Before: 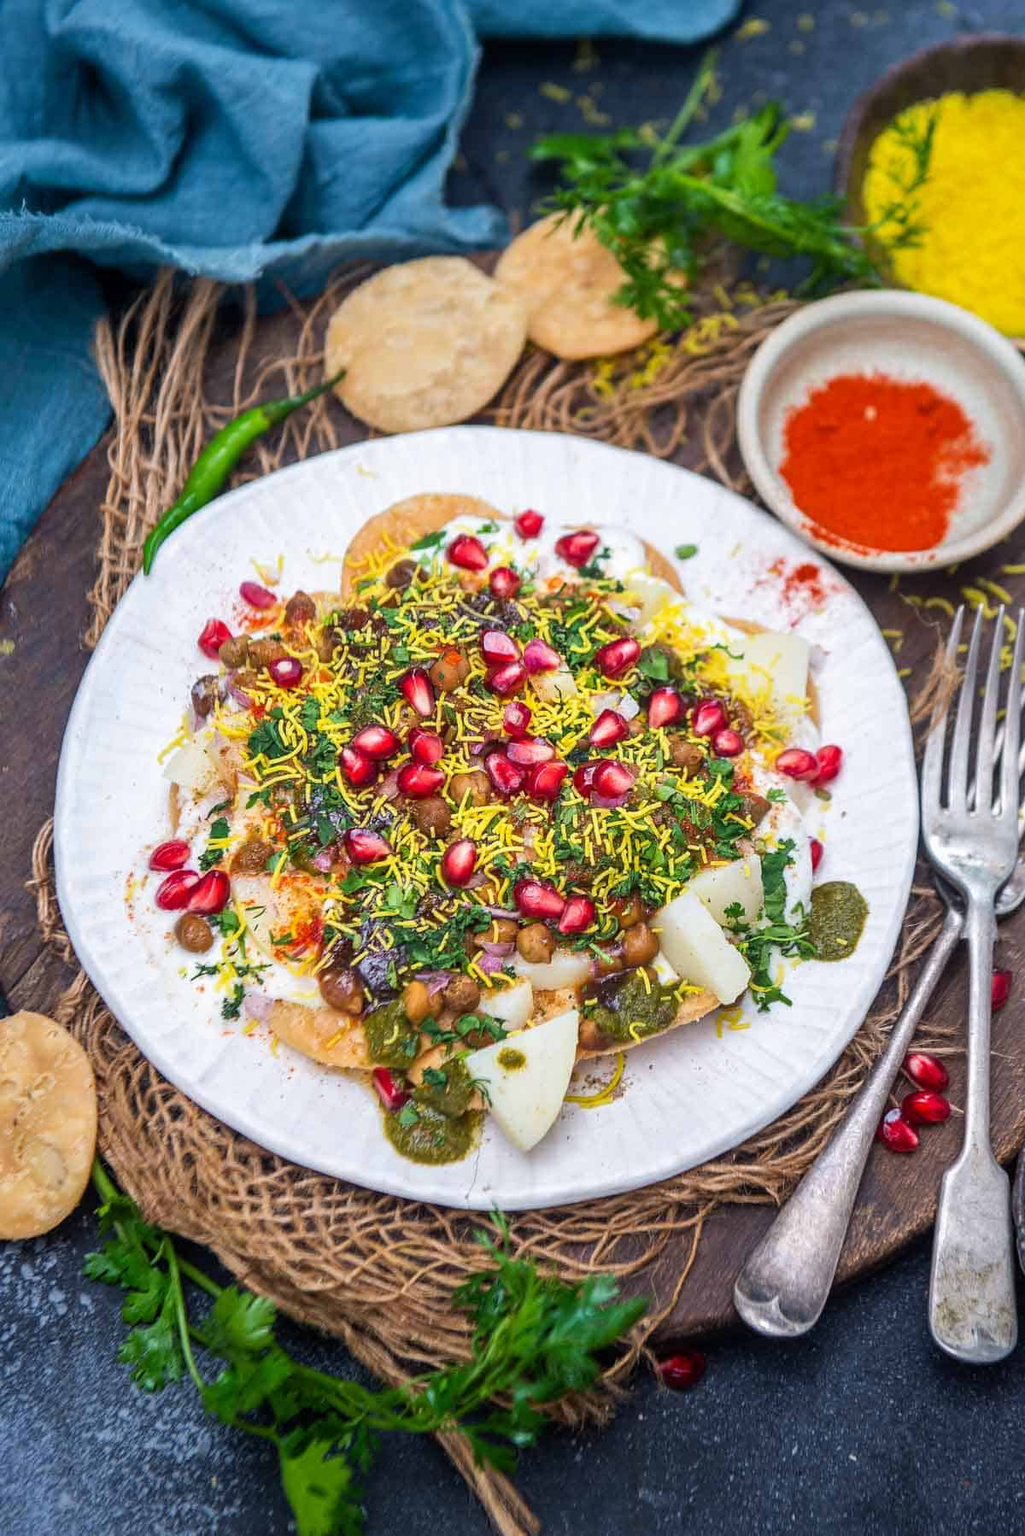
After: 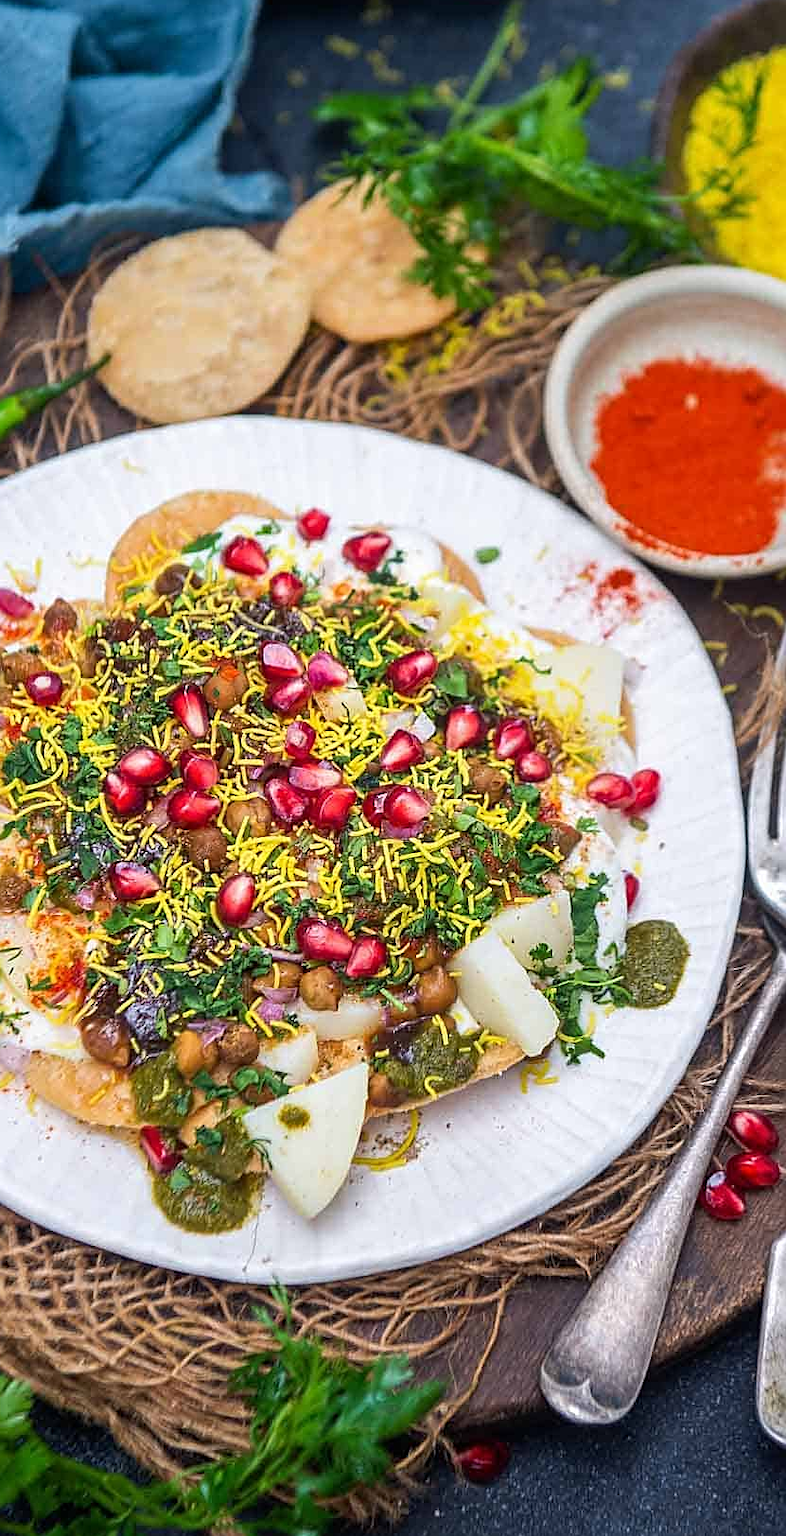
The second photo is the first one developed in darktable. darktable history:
sharpen: on, module defaults
crop and rotate: left 24.045%, top 3.366%, right 6.578%, bottom 6.273%
